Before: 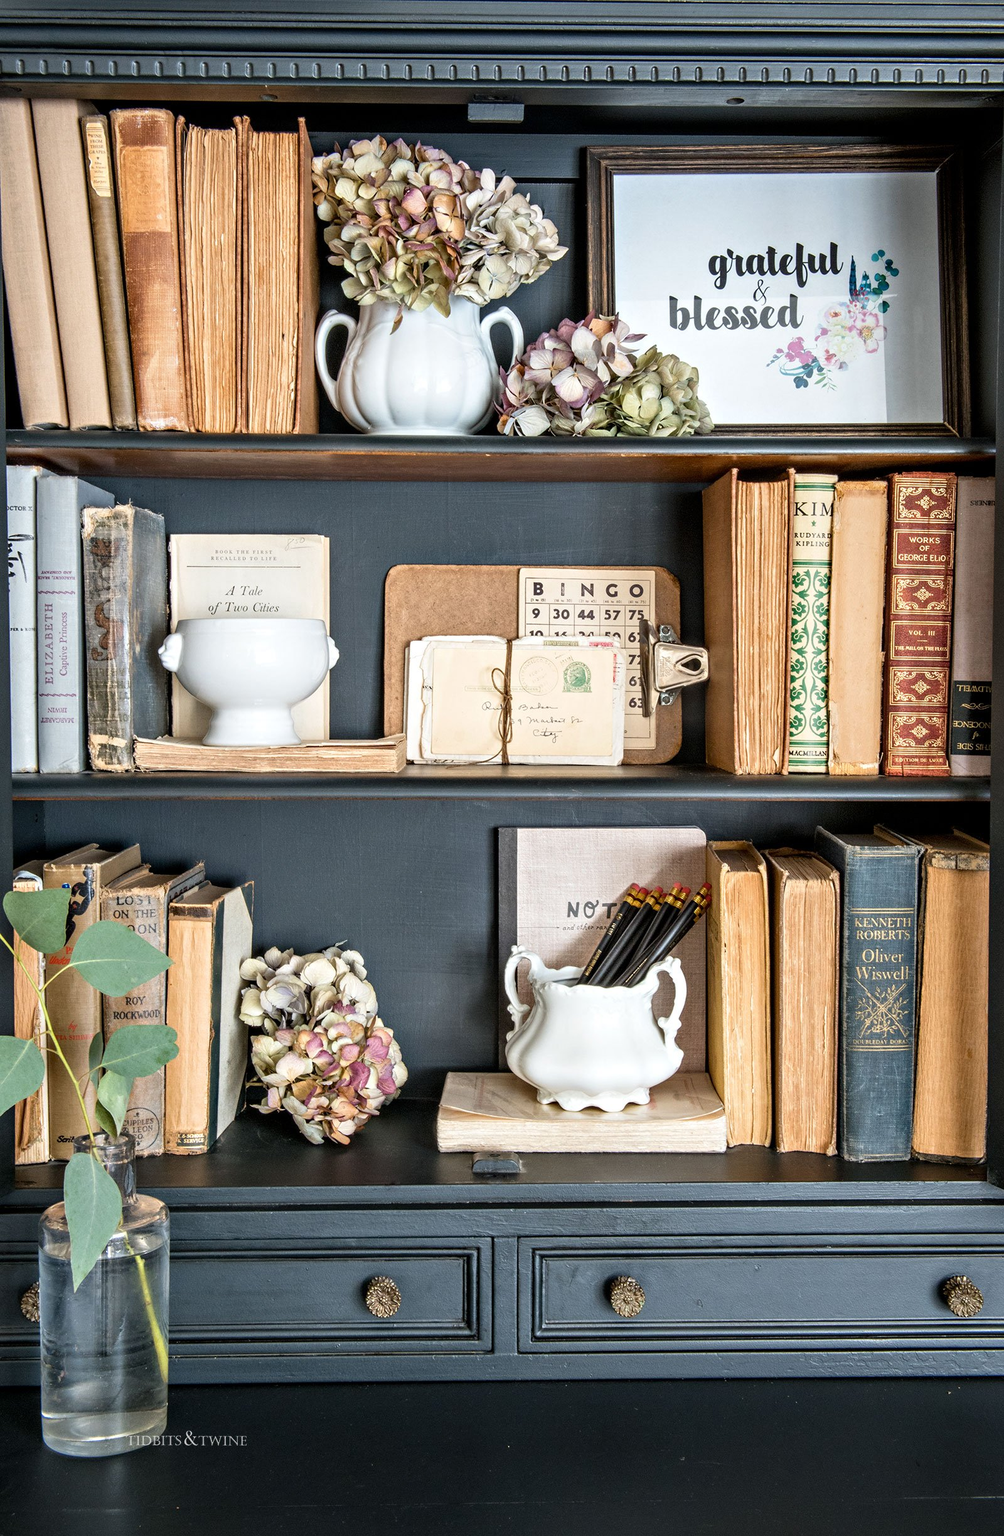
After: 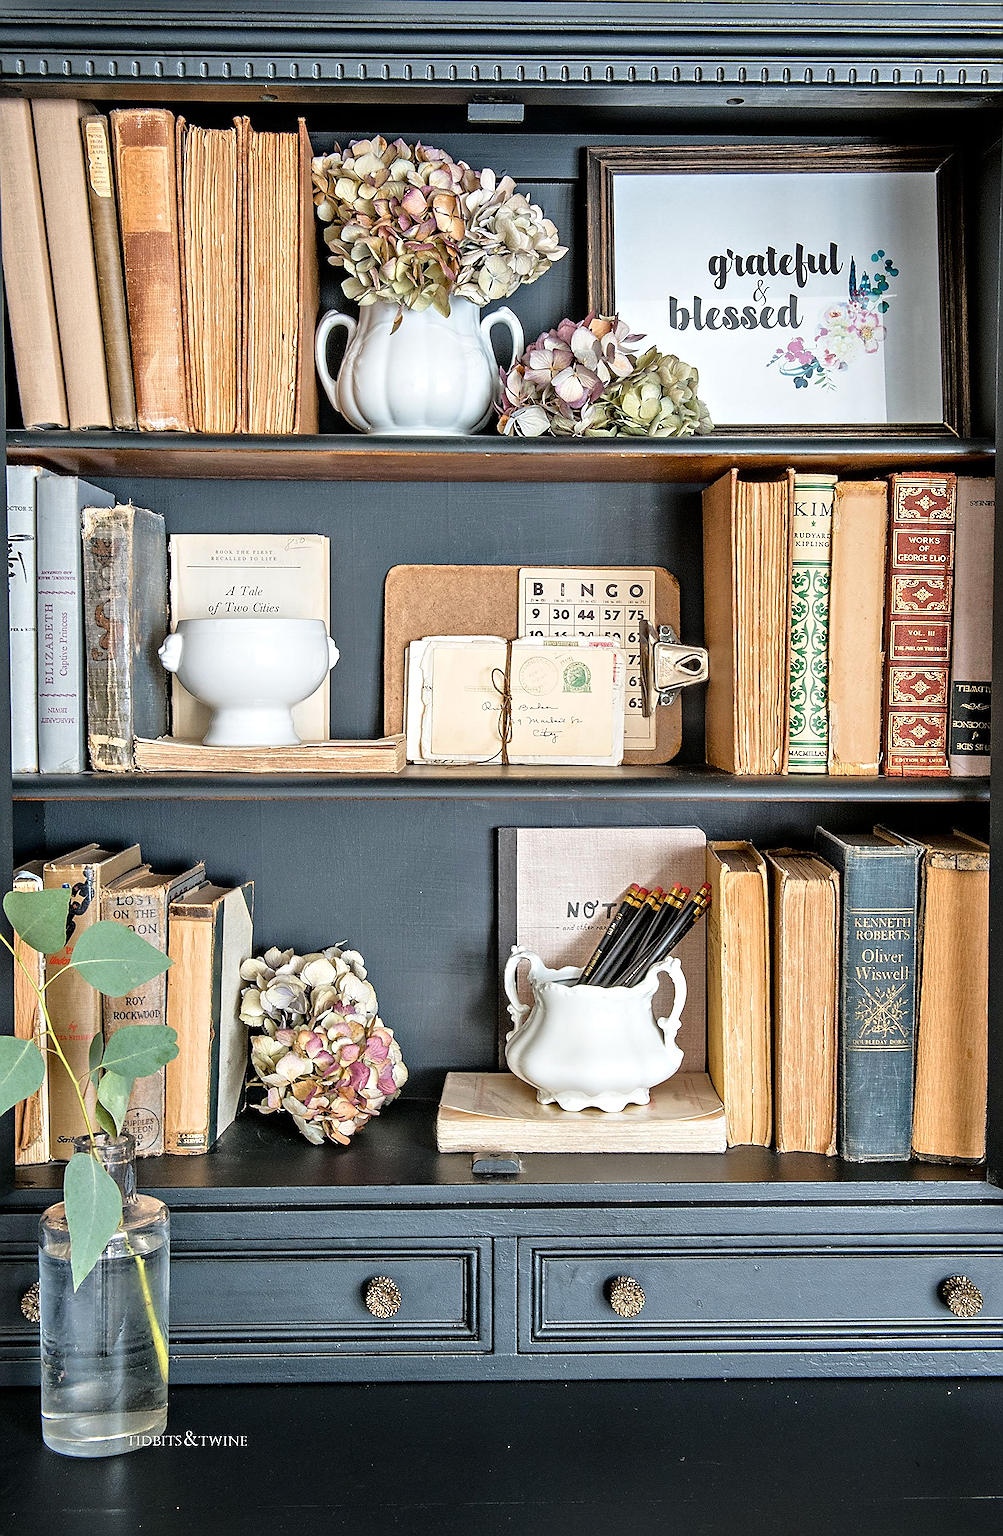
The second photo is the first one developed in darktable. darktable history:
sharpen: radius 1.4, amount 1.25, threshold 0.7
tone equalizer: -8 EV 0.001 EV, -7 EV -0.004 EV, -6 EV 0.009 EV, -5 EV 0.032 EV, -4 EV 0.276 EV, -3 EV 0.644 EV, -2 EV 0.584 EV, -1 EV 0.187 EV, +0 EV 0.024 EV
